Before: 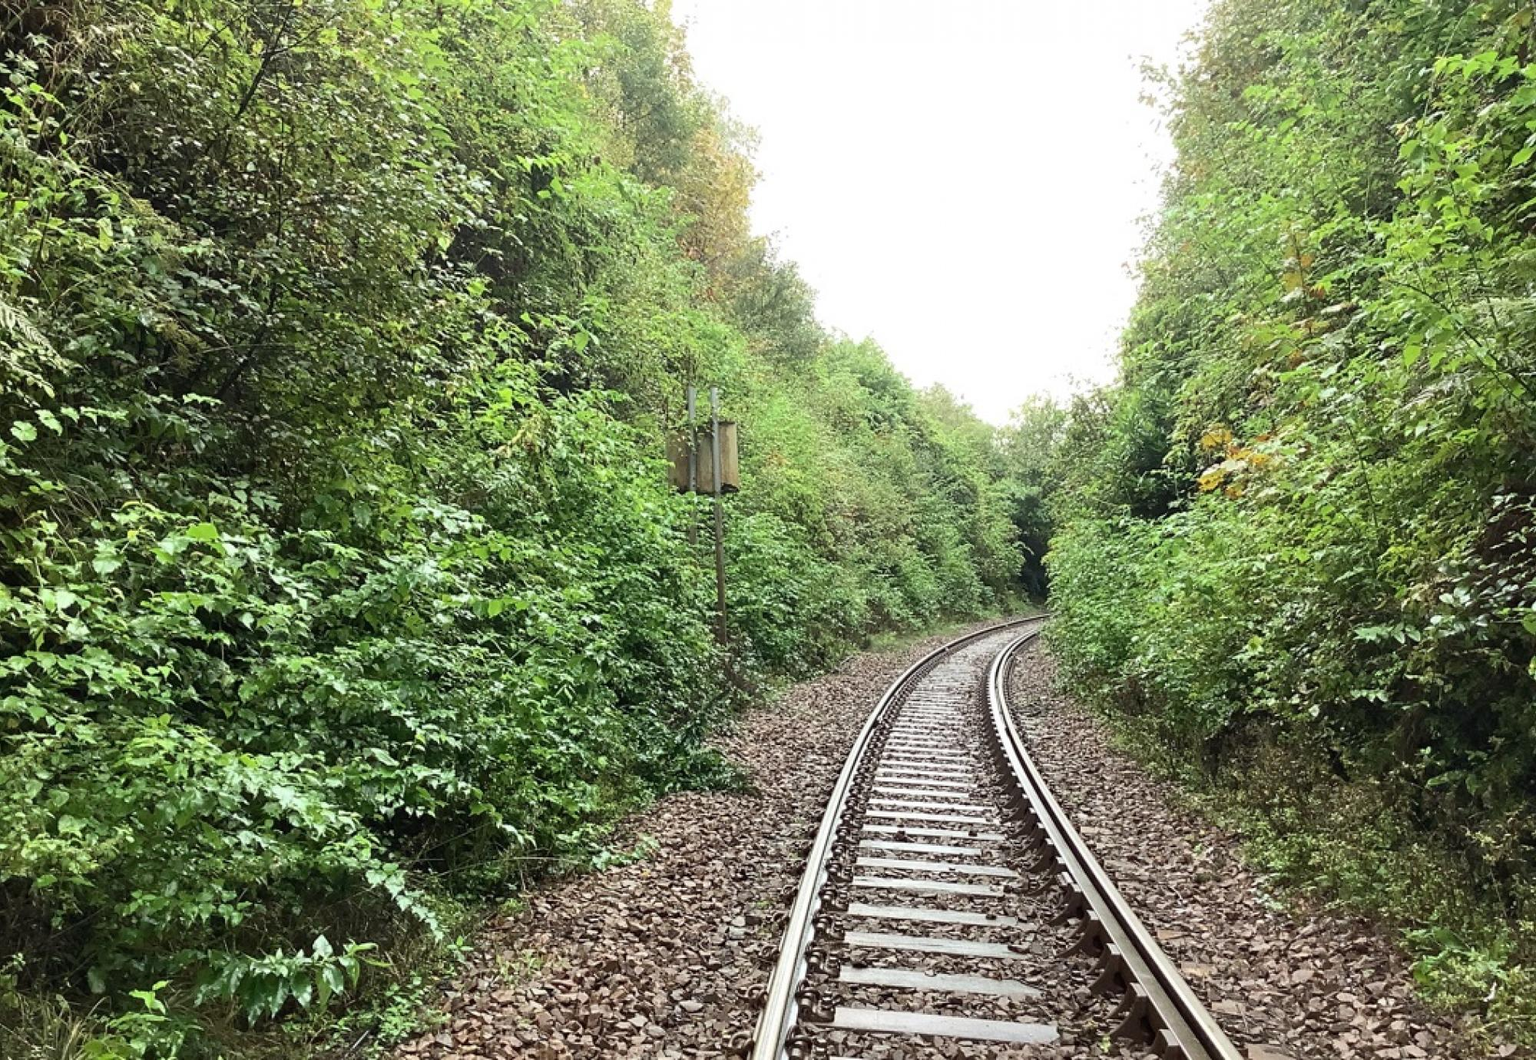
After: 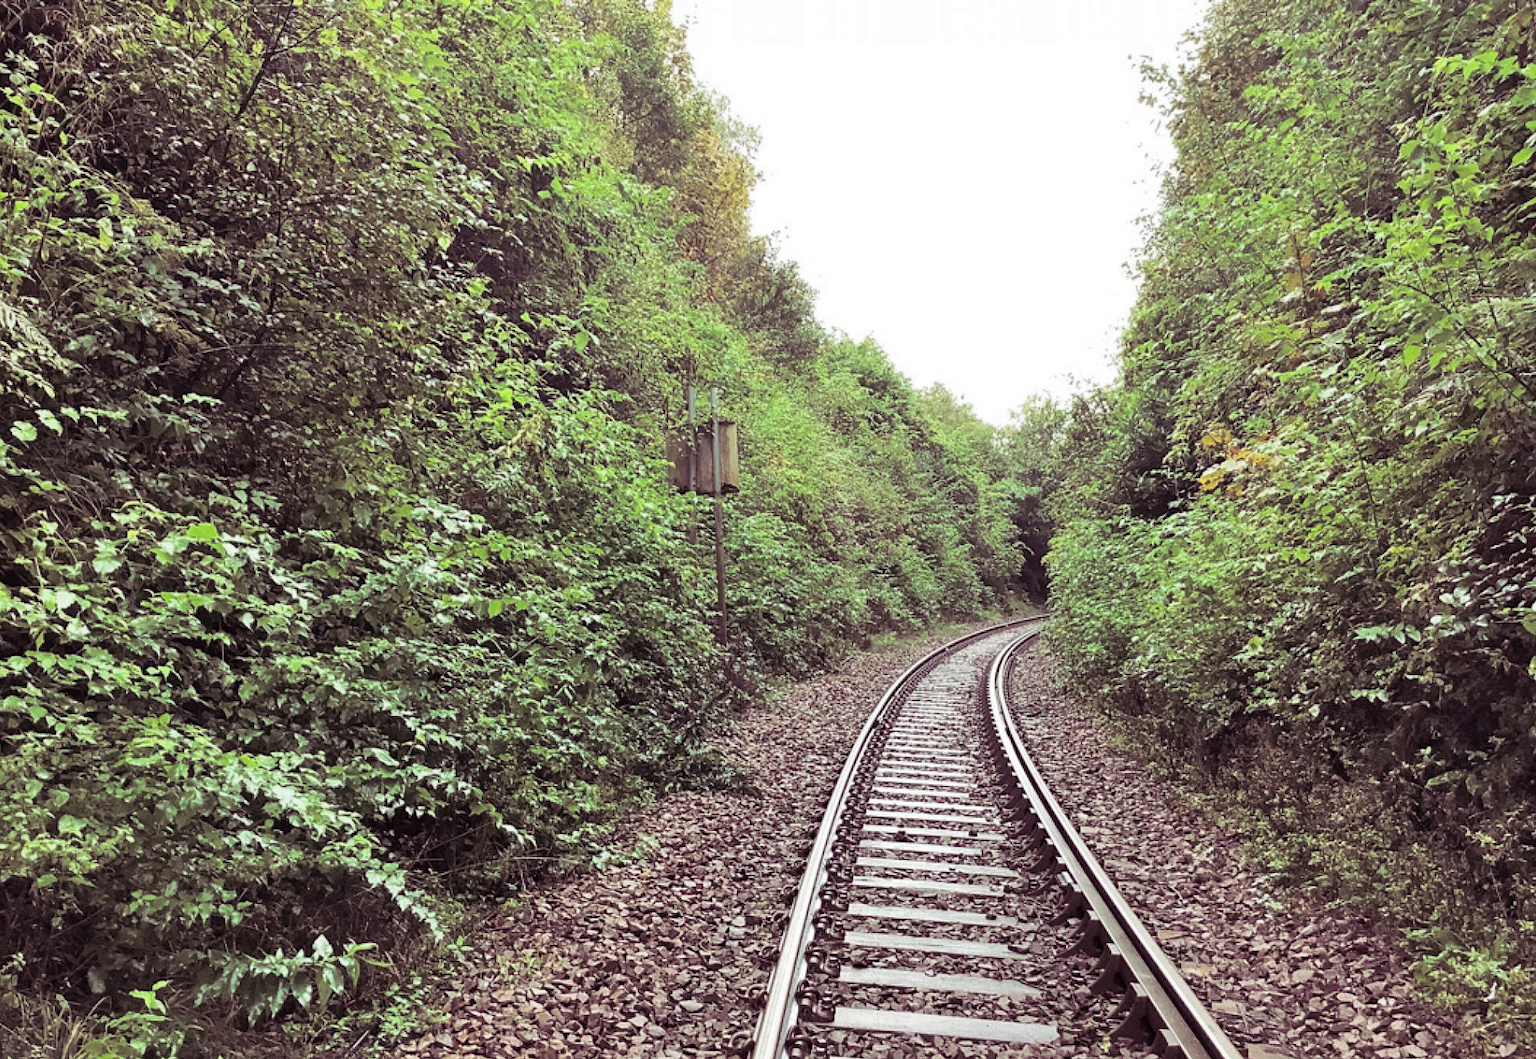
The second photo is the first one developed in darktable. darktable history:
shadows and highlights: soften with gaussian
split-toning: shadows › hue 316.8°, shadows › saturation 0.47, highlights › hue 201.6°, highlights › saturation 0, balance -41.97, compress 28.01%
